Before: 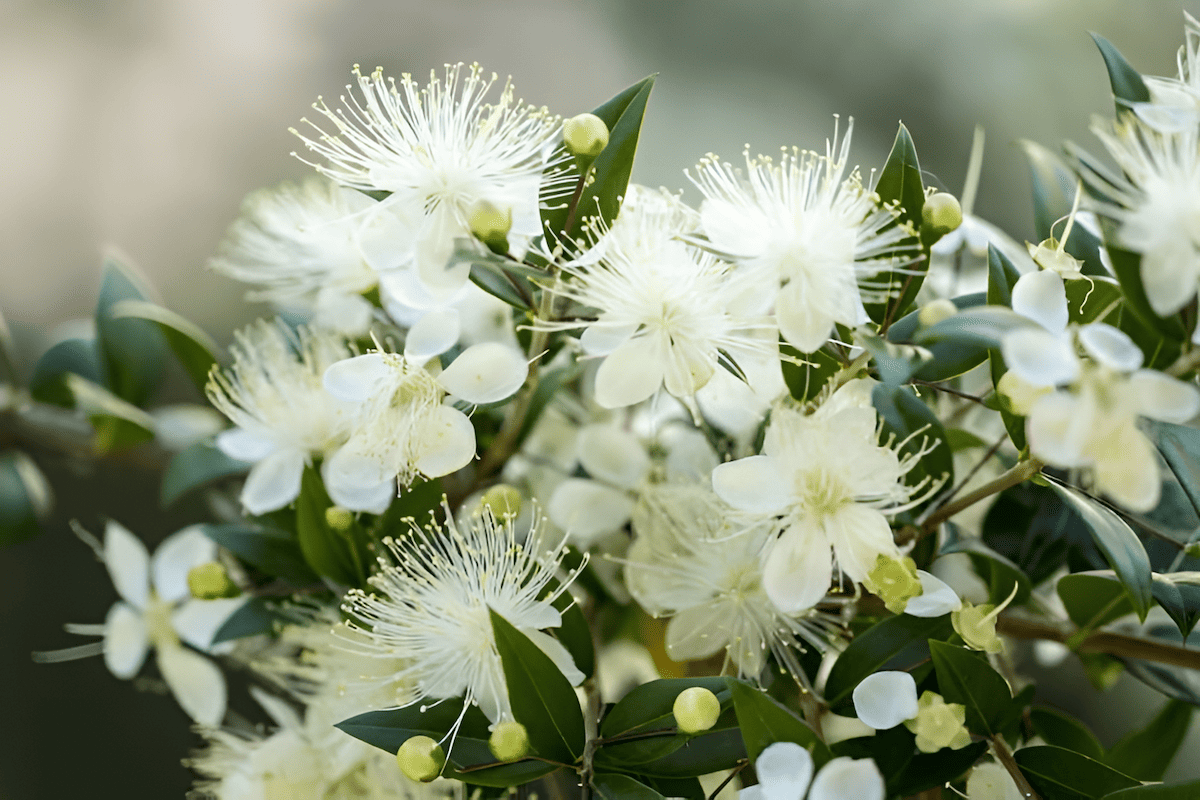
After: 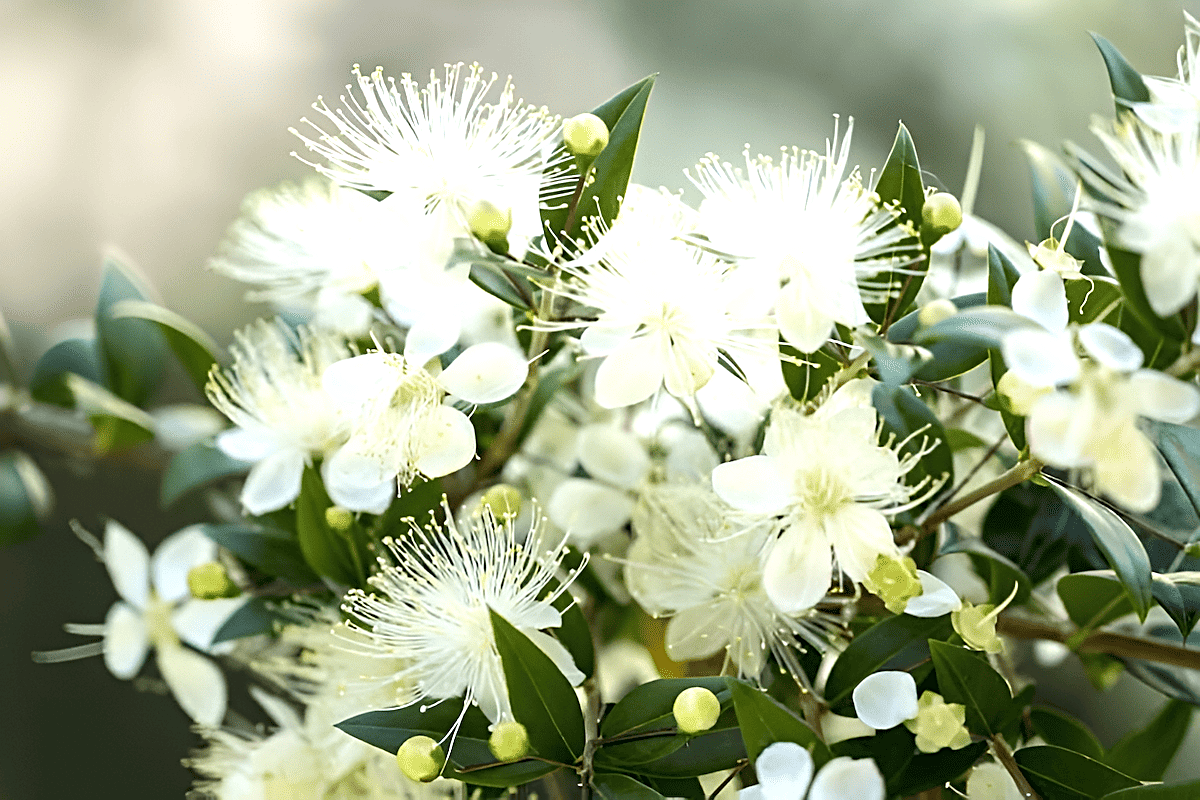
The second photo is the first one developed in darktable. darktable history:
exposure: exposure 0.57 EV, compensate highlight preservation false
sharpen: on, module defaults
tone equalizer: edges refinement/feathering 500, mask exposure compensation -1.57 EV, preserve details no
